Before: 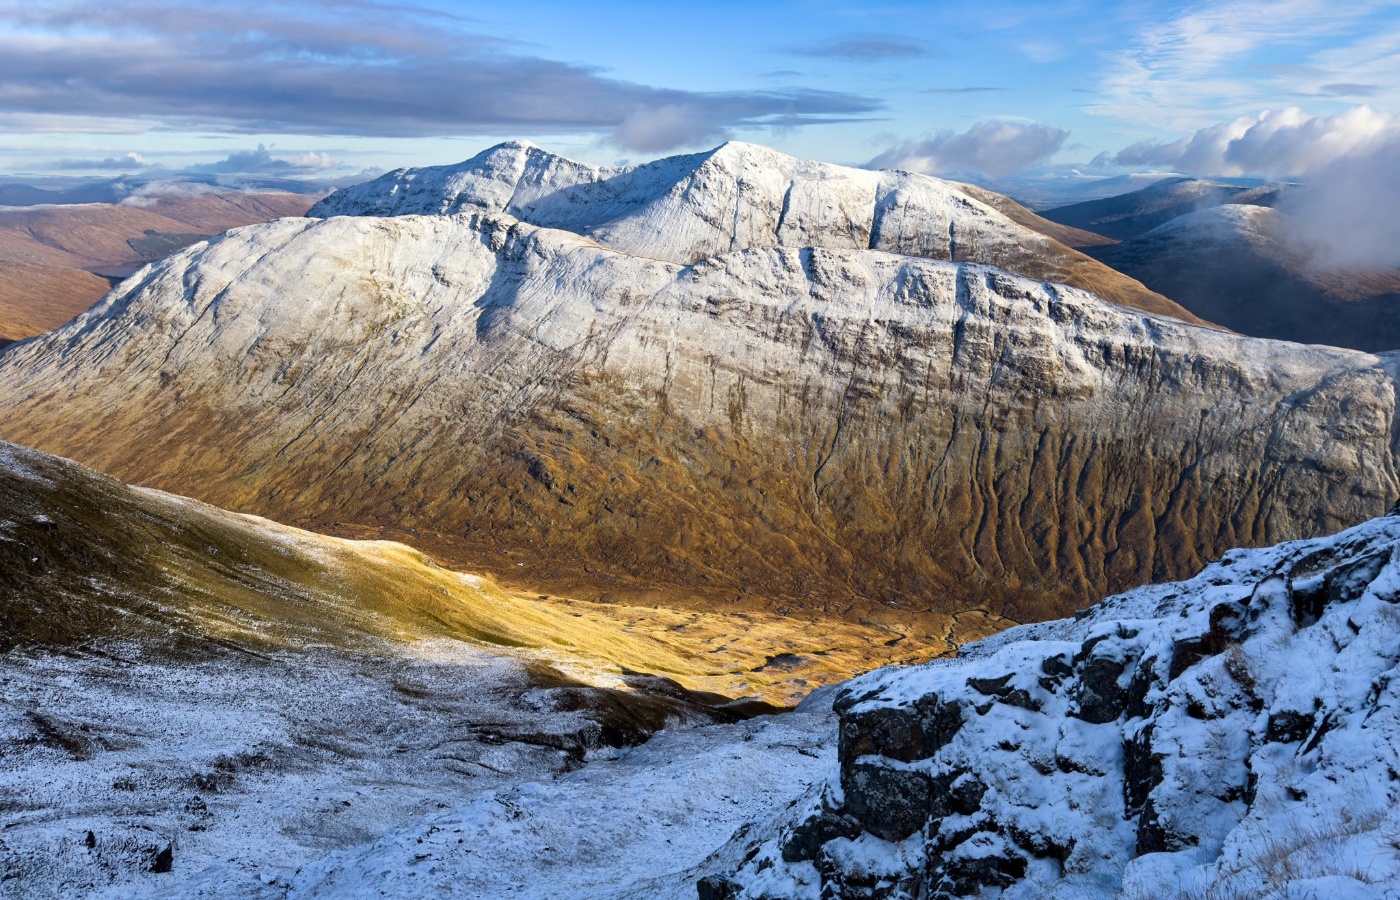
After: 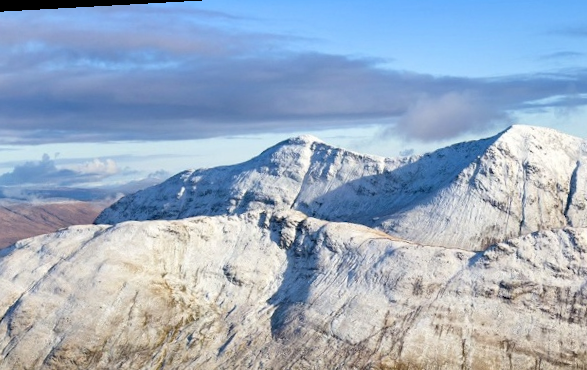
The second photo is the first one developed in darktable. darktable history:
rotate and perspective: rotation -3.18°, automatic cropping off
crop: left 15.452%, top 5.459%, right 43.956%, bottom 56.62%
